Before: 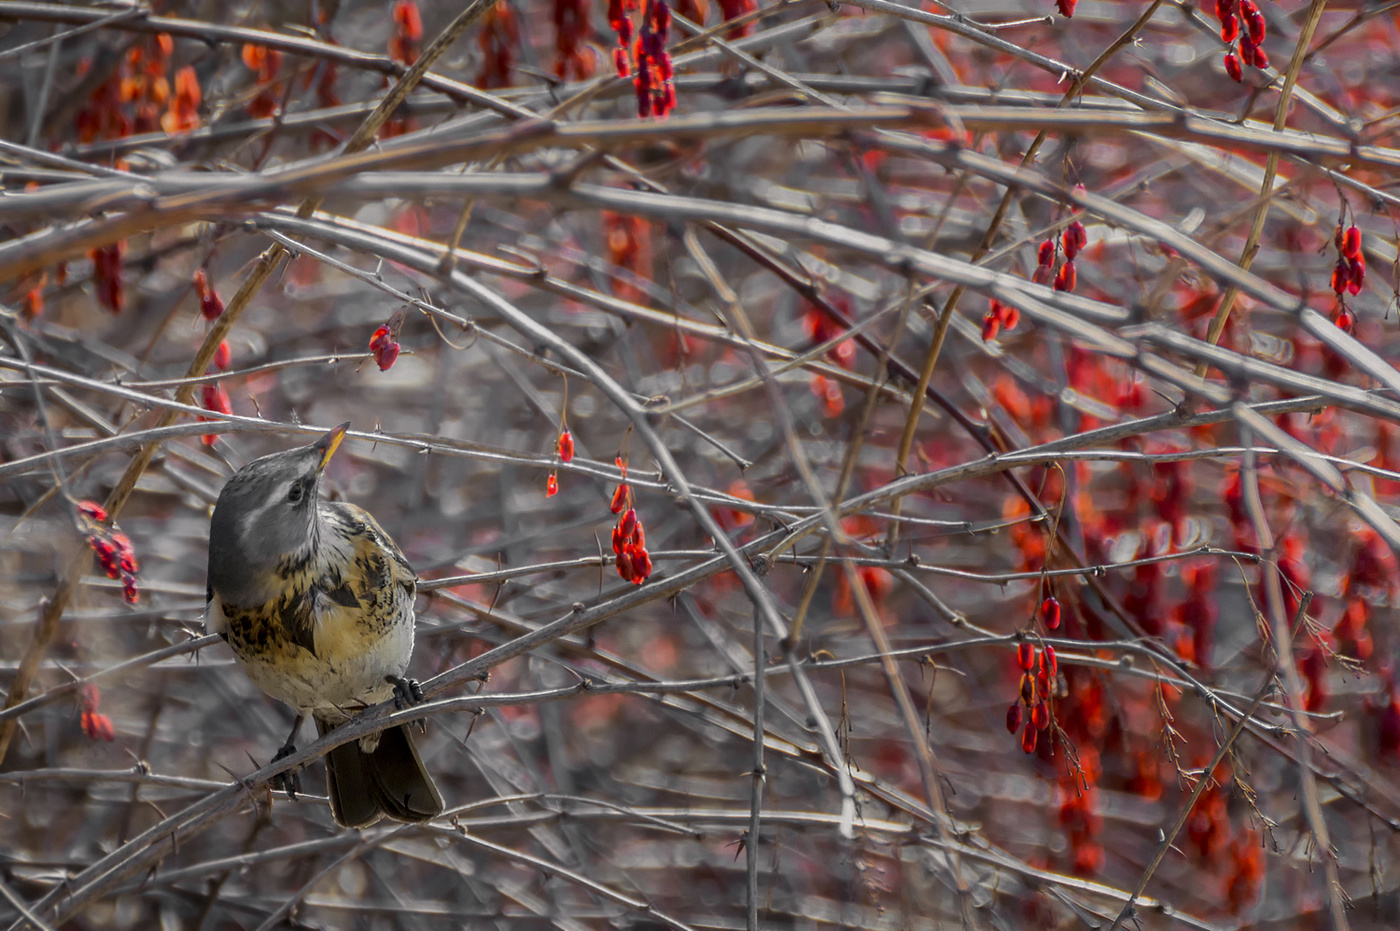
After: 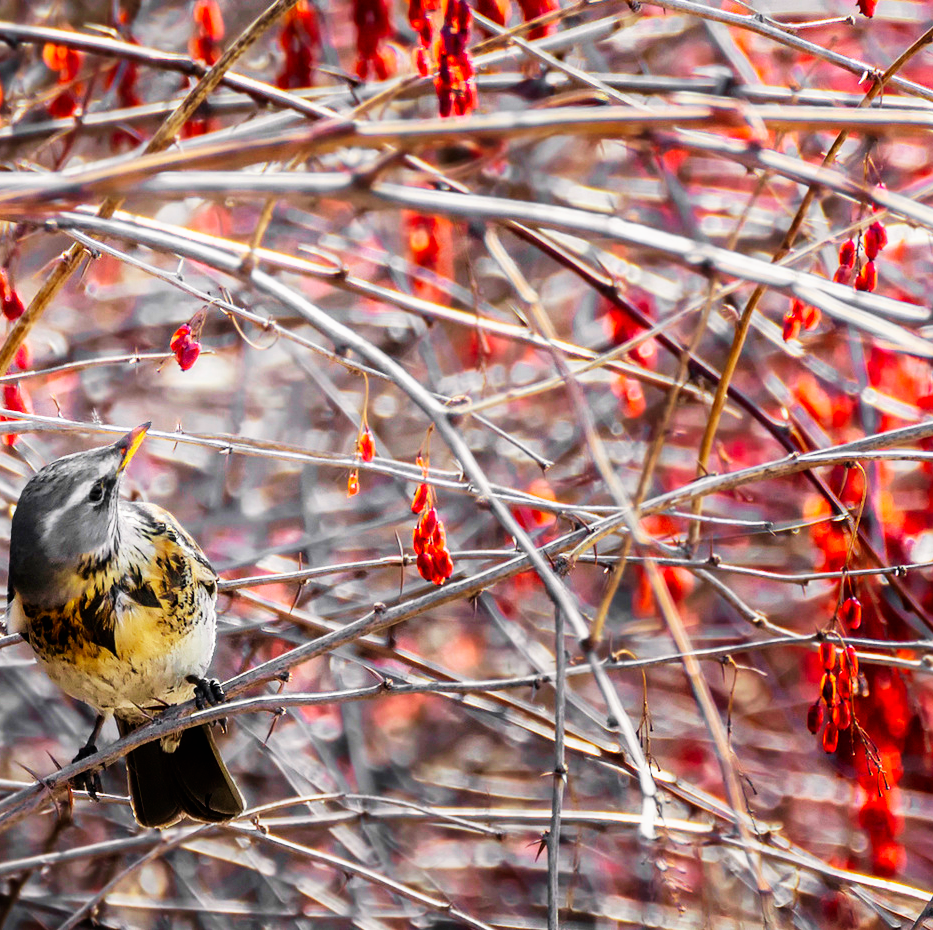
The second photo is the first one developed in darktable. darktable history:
crop and rotate: left 14.288%, right 19.058%
velvia: on, module defaults
base curve: curves: ch0 [(0, 0) (0.007, 0.004) (0.027, 0.03) (0.046, 0.07) (0.207, 0.54) (0.442, 0.872) (0.673, 0.972) (1, 1)], preserve colors none
